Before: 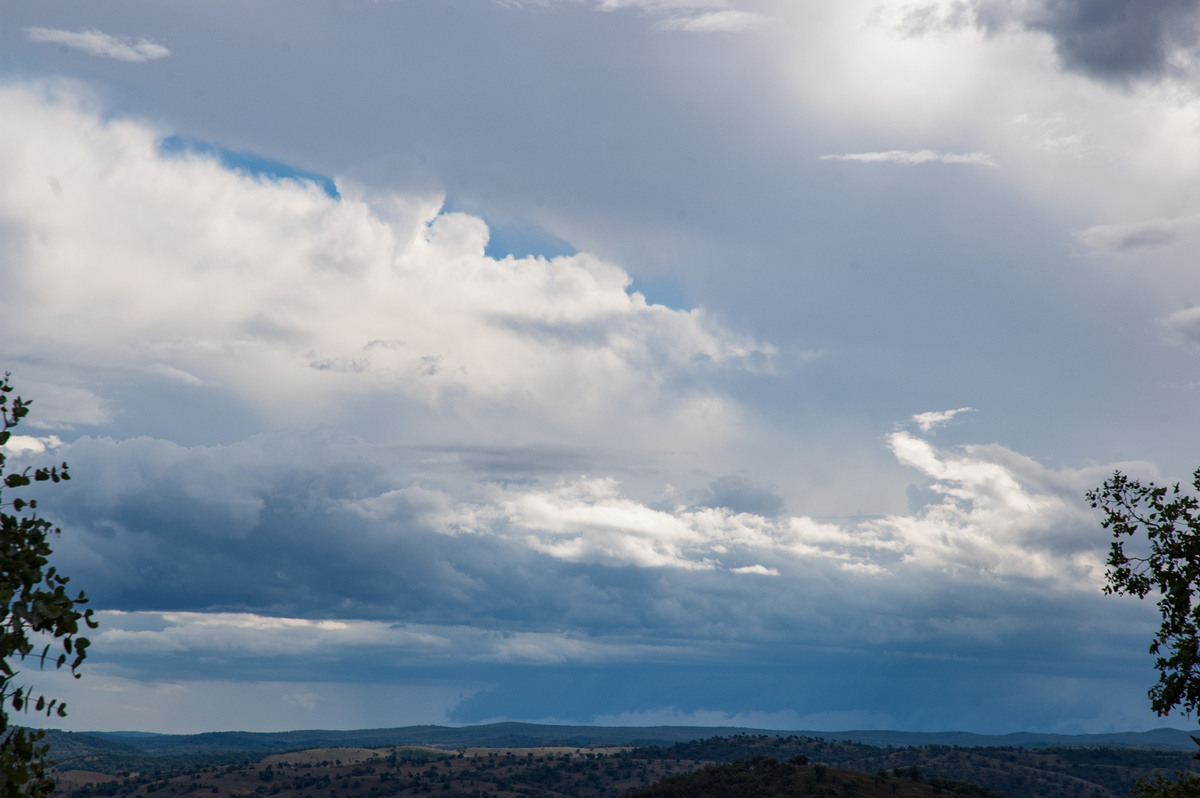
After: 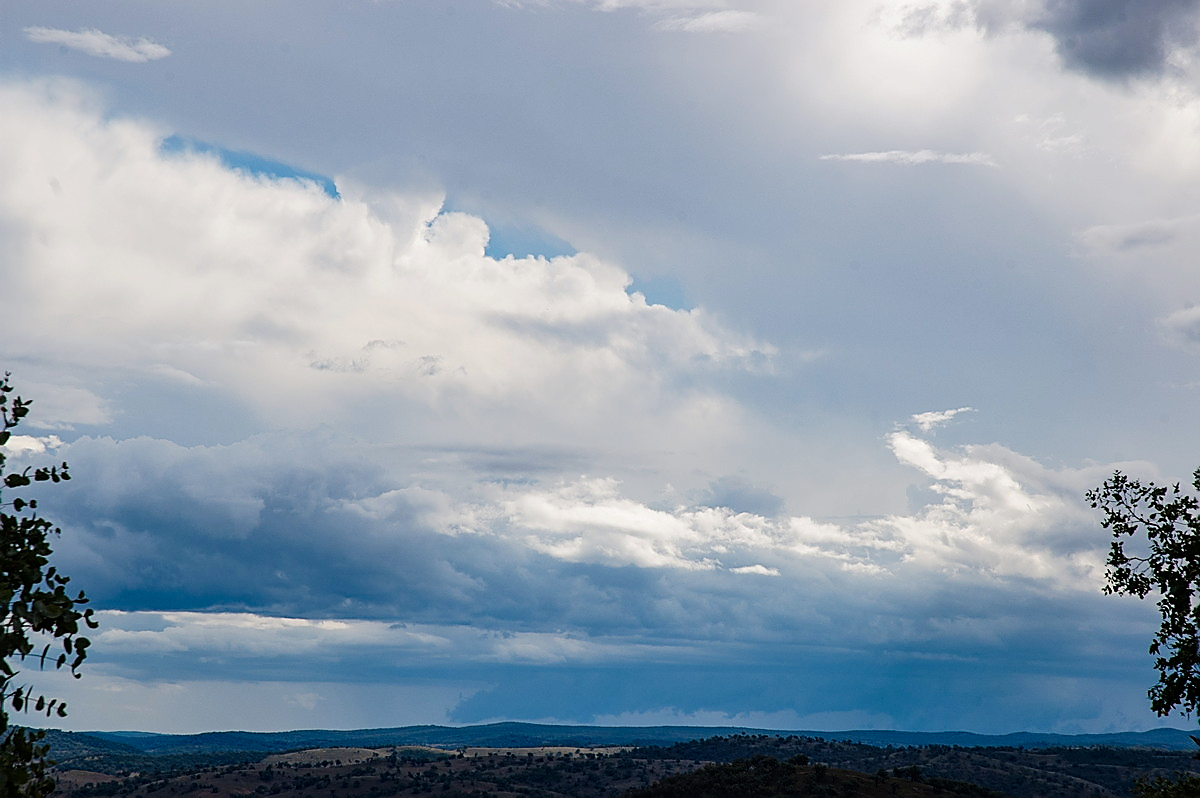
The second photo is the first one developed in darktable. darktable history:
tone curve: curves: ch0 [(0.003, 0) (0.066, 0.031) (0.163, 0.112) (0.264, 0.238) (0.395, 0.421) (0.517, 0.56) (0.684, 0.734) (0.791, 0.814) (1, 1)]; ch1 [(0, 0) (0.164, 0.115) (0.337, 0.332) (0.39, 0.398) (0.464, 0.461) (0.501, 0.5) (0.507, 0.5) (0.534, 0.532) (0.577, 0.59) (0.652, 0.681) (0.733, 0.749) (0.811, 0.796) (1, 1)]; ch2 [(0, 0) (0.337, 0.382) (0.464, 0.476) (0.501, 0.502) (0.527, 0.54) (0.551, 0.565) (0.6, 0.59) (0.687, 0.675) (1, 1)], preserve colors none
sharpen: radius 1.38, amount 1.265, threshold 0.601
